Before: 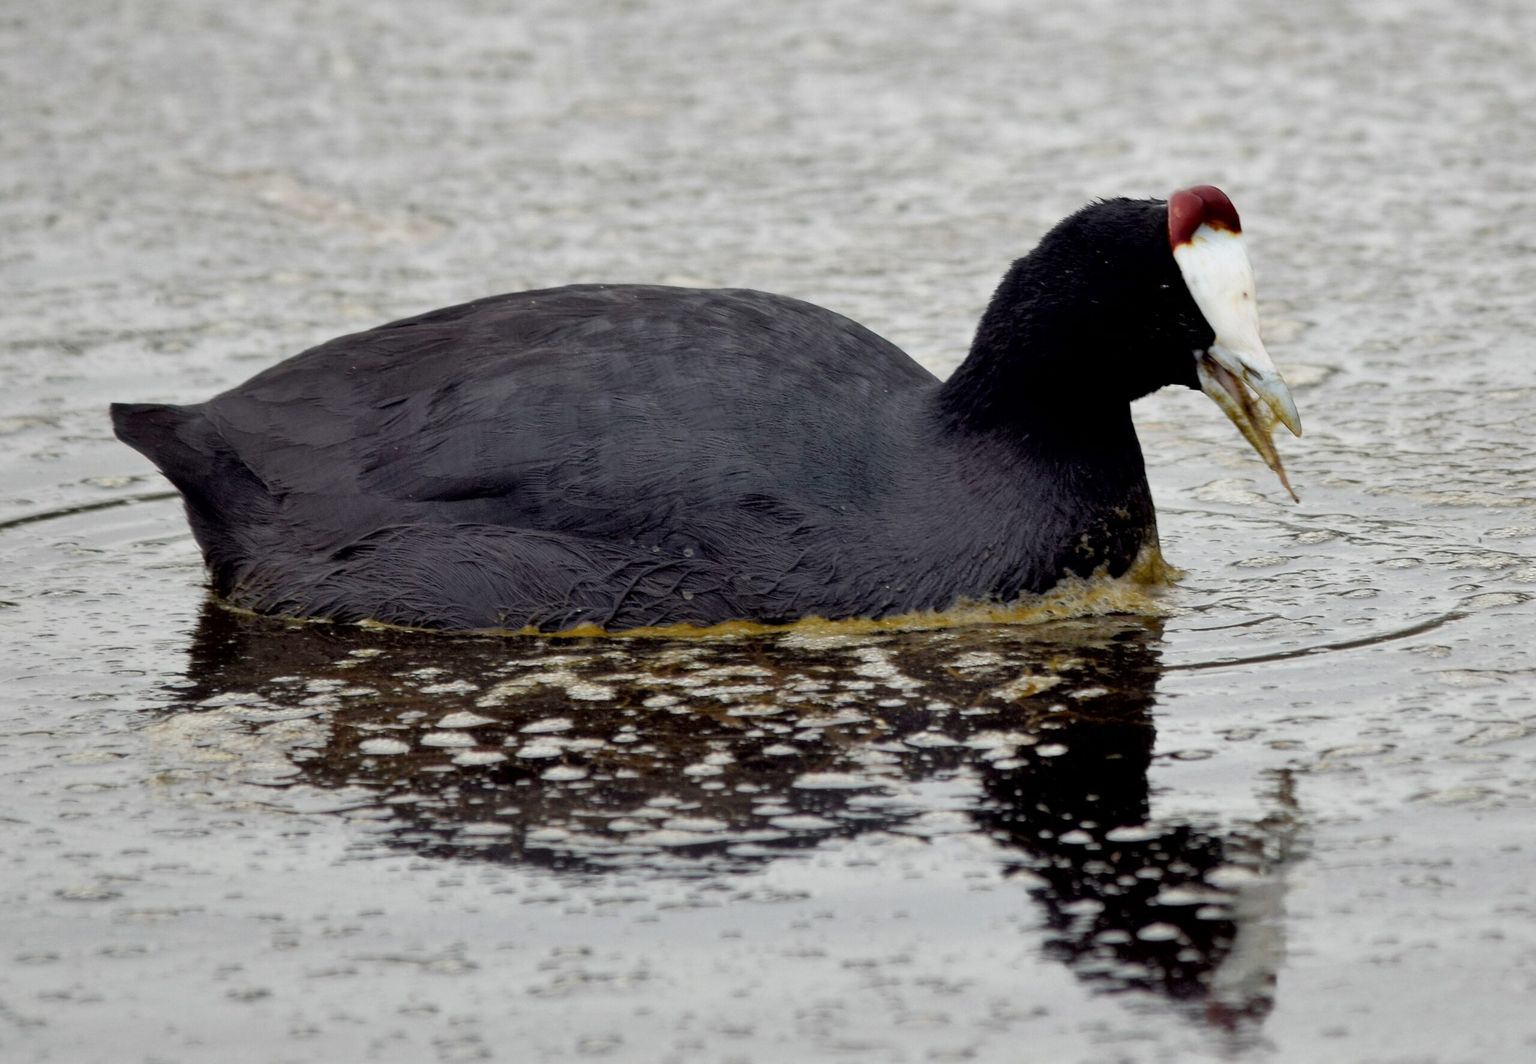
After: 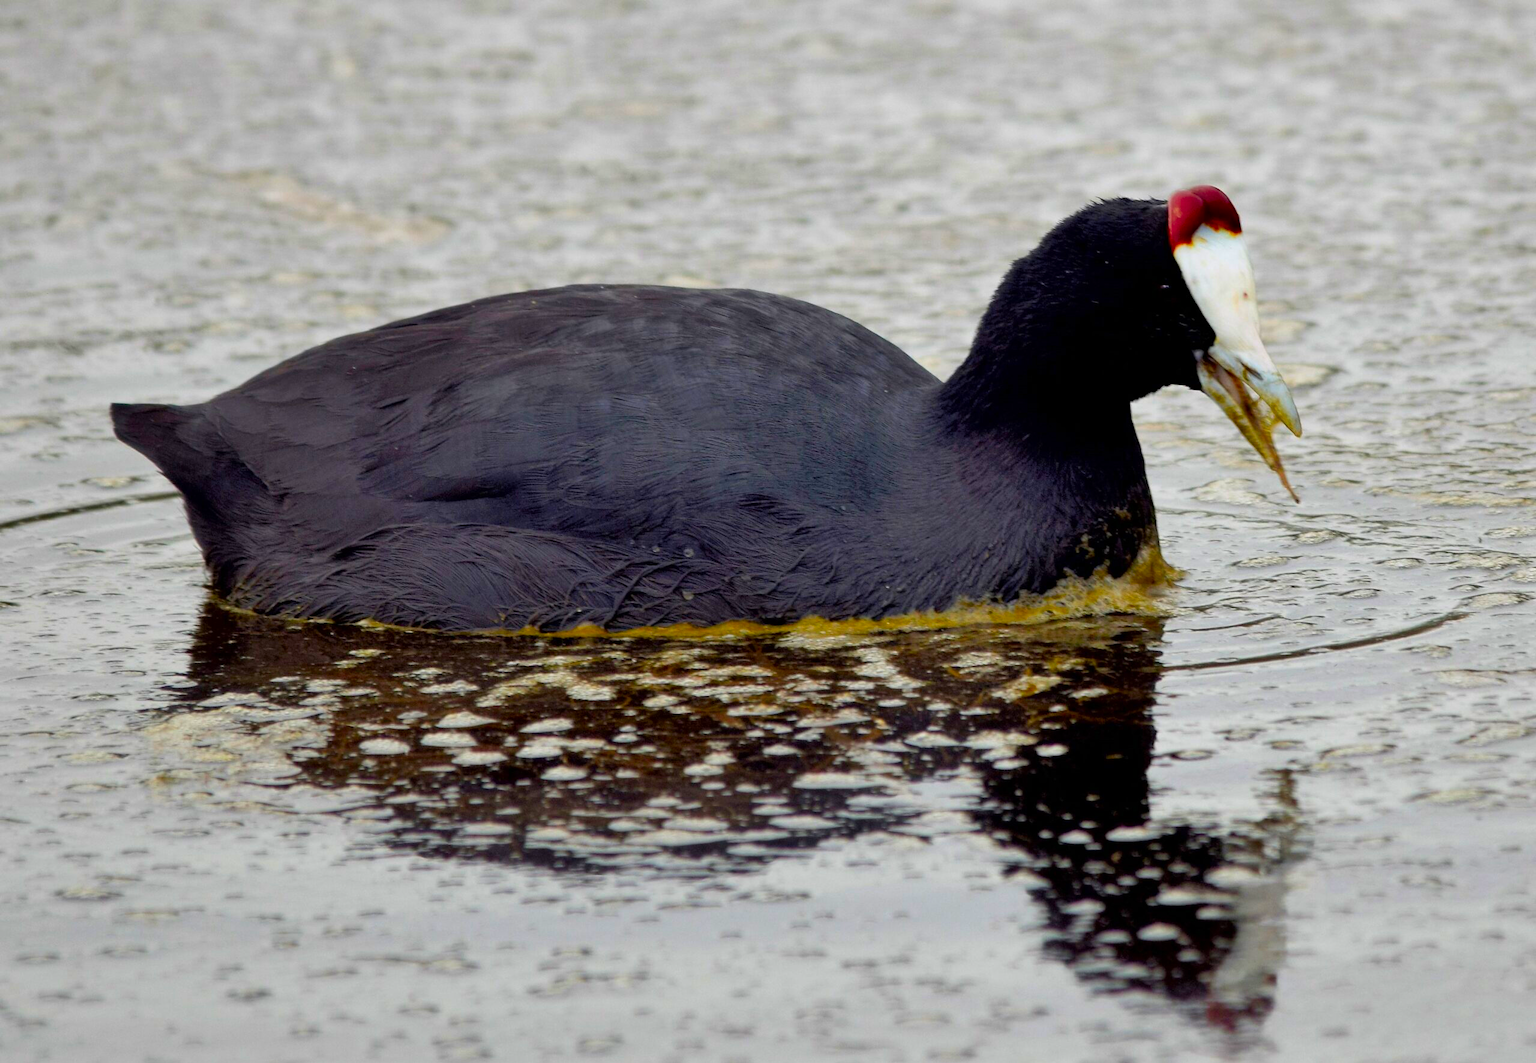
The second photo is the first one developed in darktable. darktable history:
color correction: saturation 1.8
